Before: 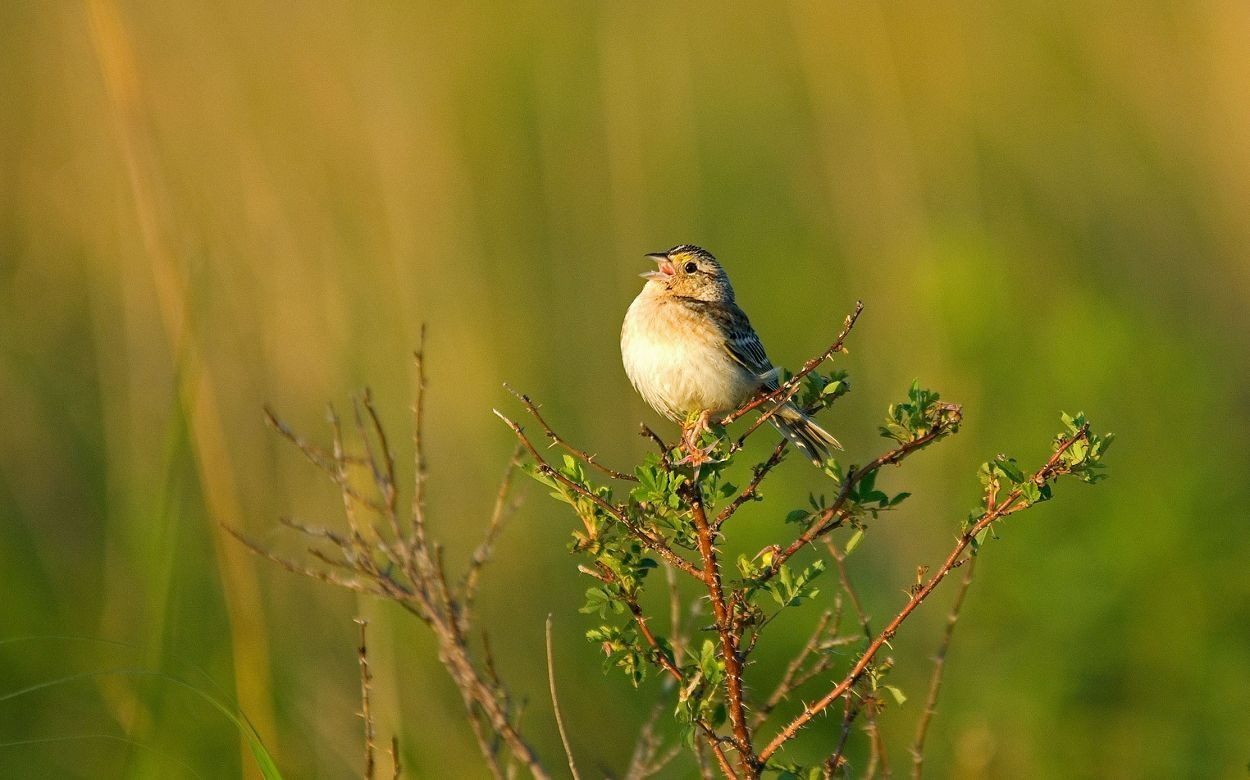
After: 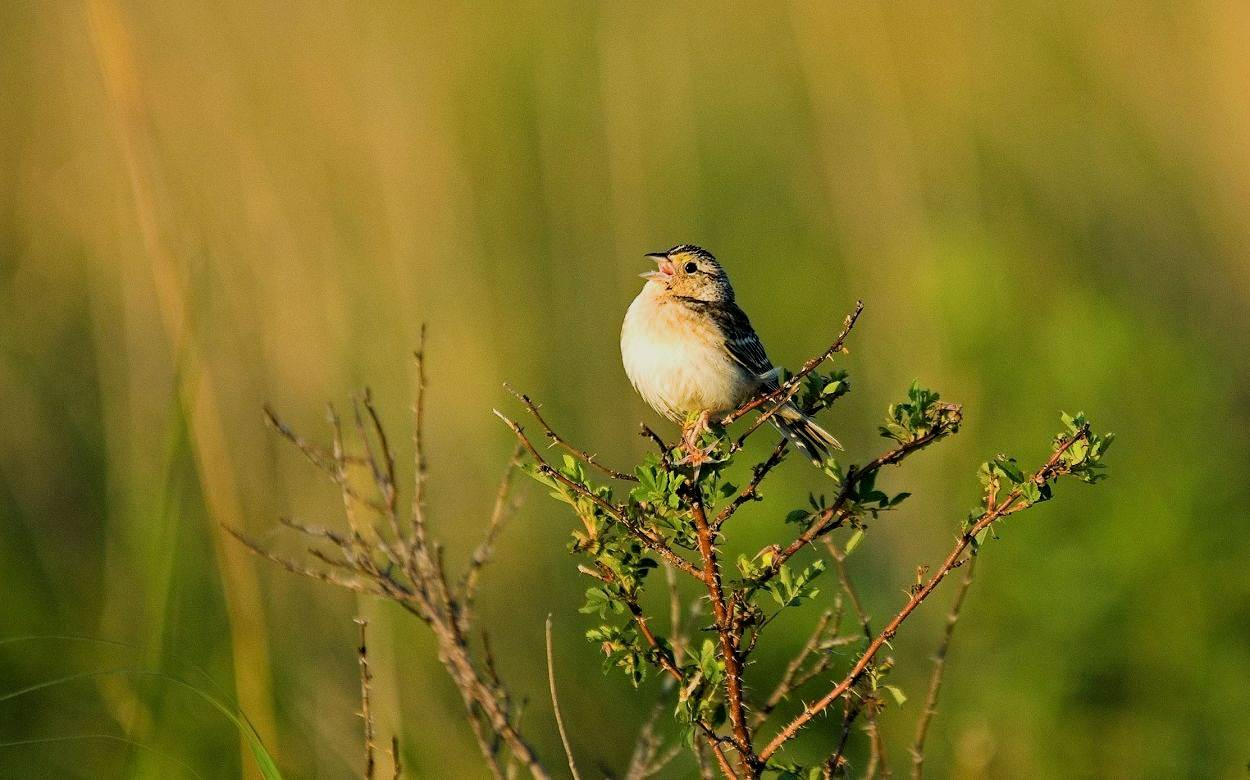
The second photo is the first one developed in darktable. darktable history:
filmic rgb: black relative exposure -5.14 EV, white relative exposure 4 EV, hardness 2.87, contrast 1.3, highlights saturation mix -29.97%
